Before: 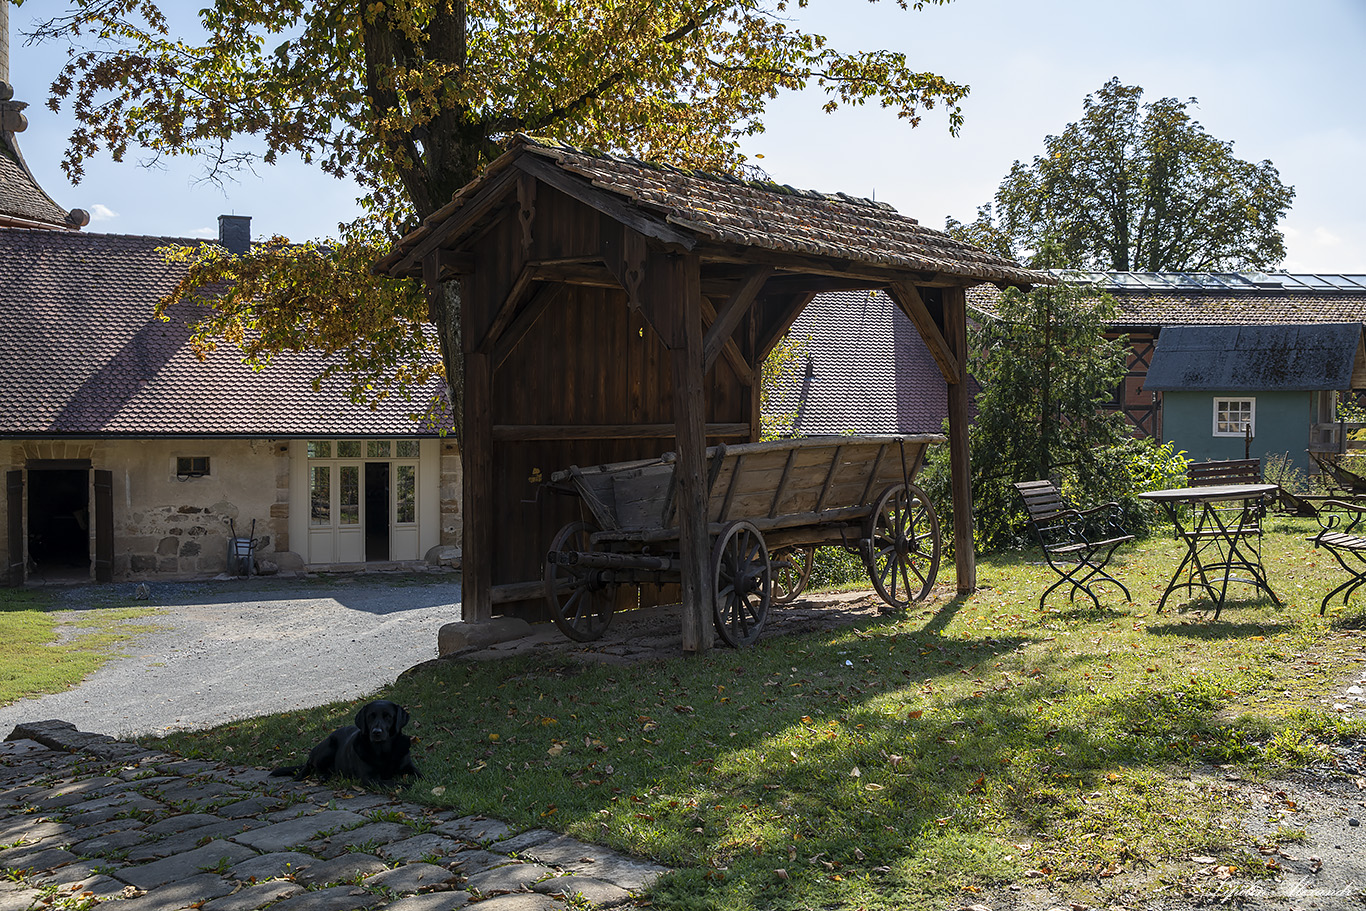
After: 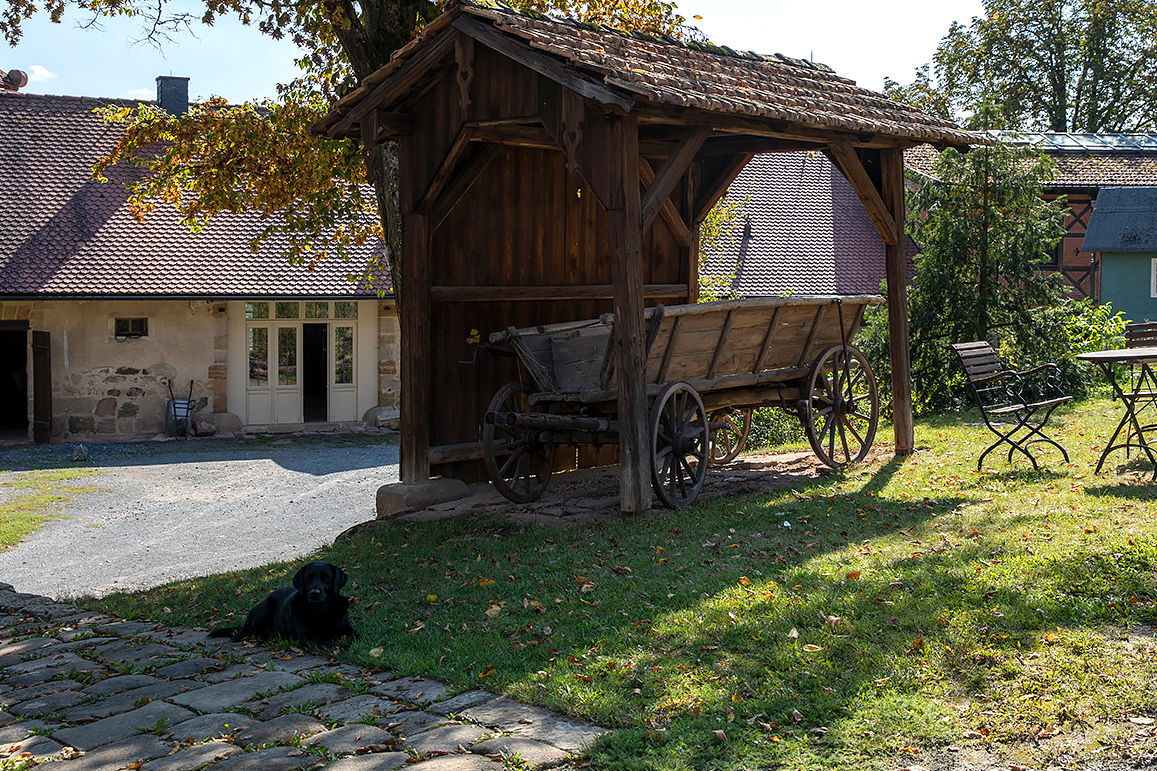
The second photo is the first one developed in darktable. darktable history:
exposure: exposure 0.297 EV, compensate highlight preservation false
crop and rotate: left 4.584%, top 15.288%, right 10.673%
